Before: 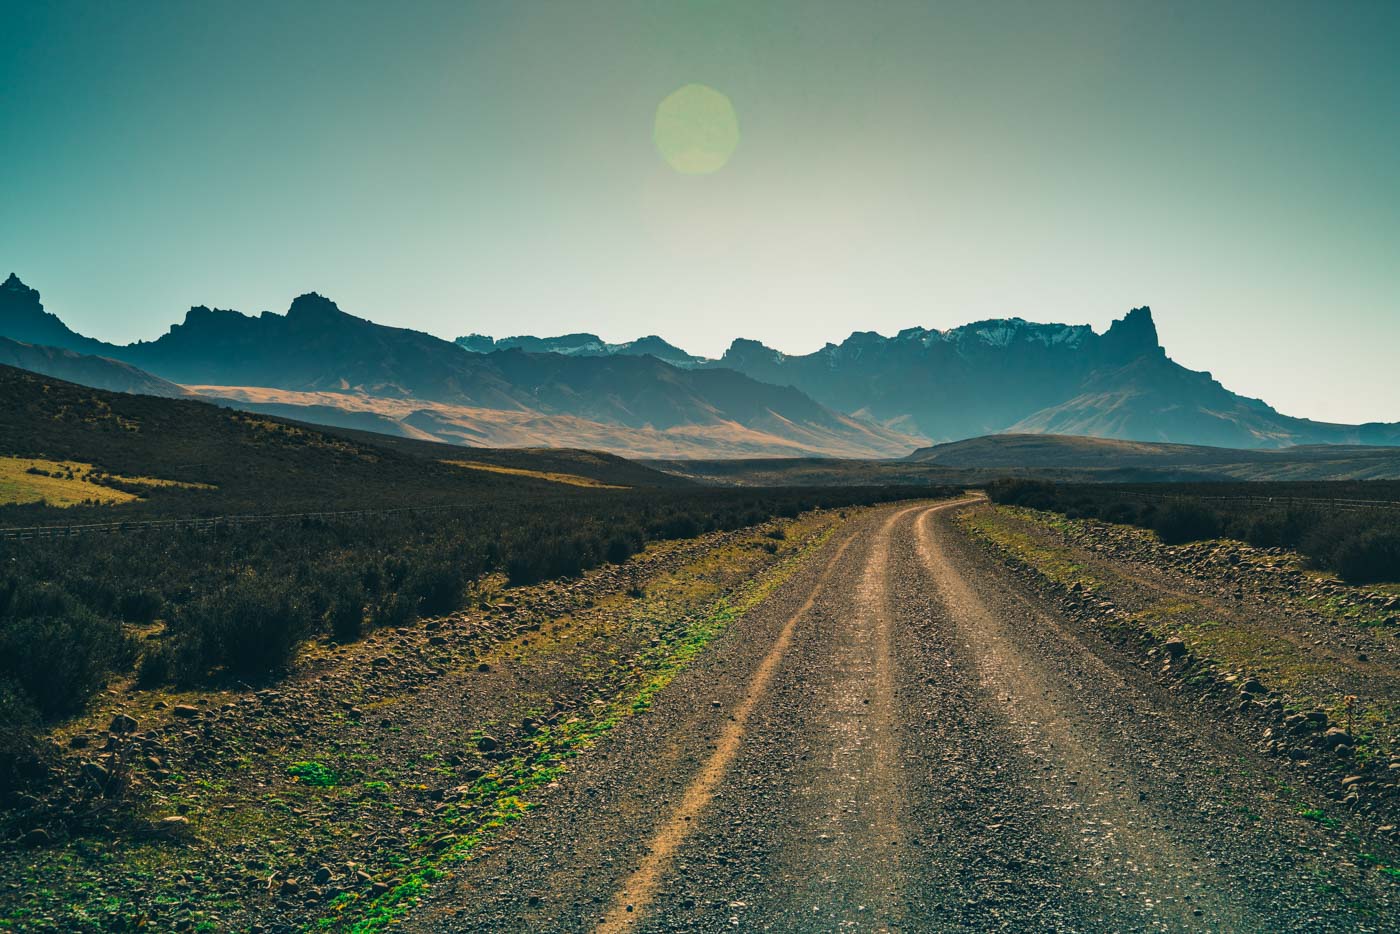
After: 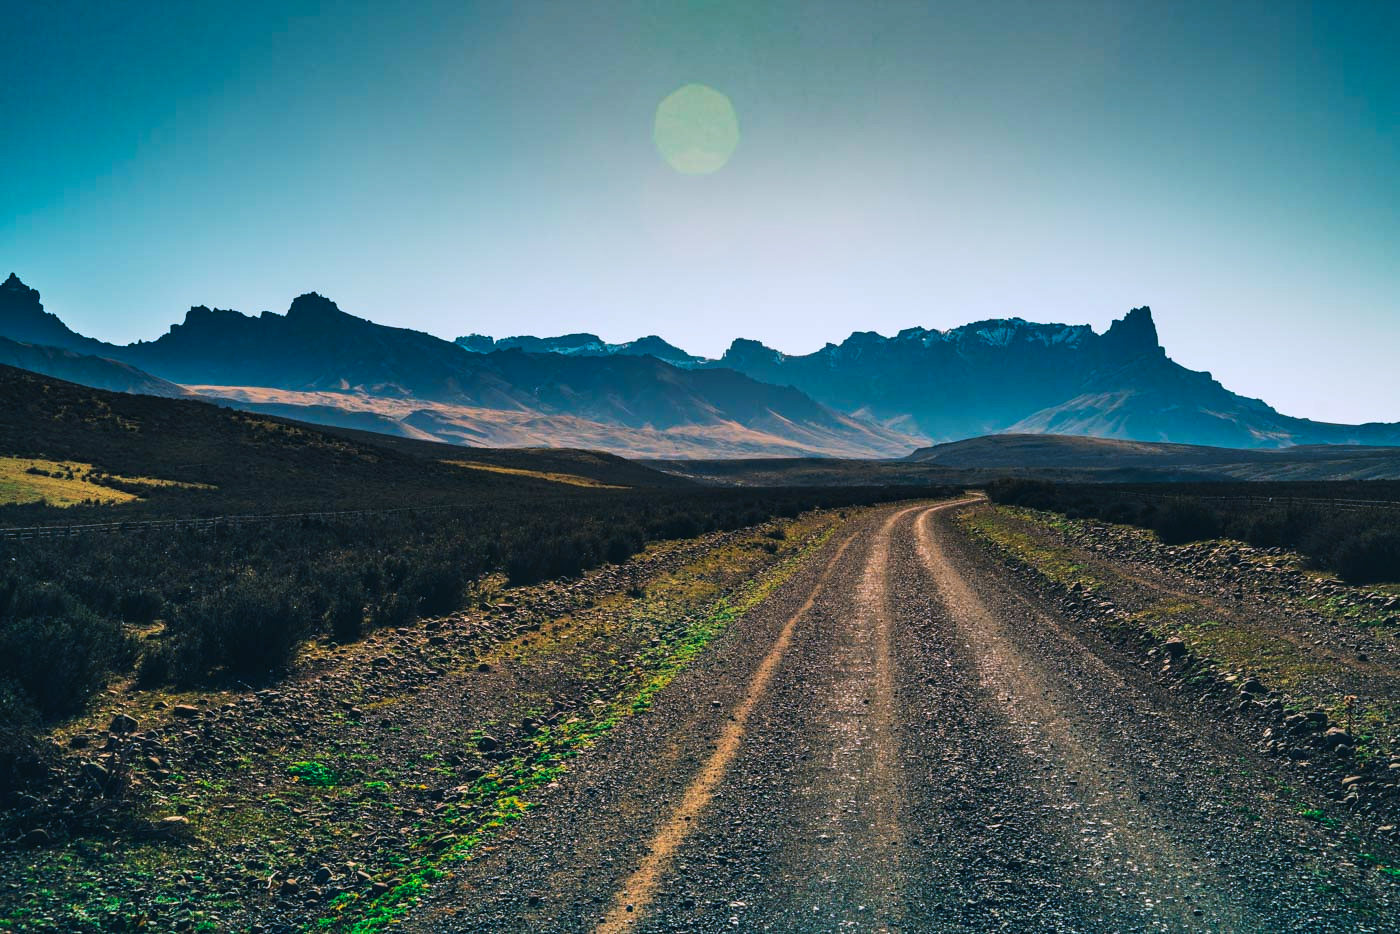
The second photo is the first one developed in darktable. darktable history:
shadows and highlights: shadows 35.89, highlights -34.82, soften with gaussian
color calibration: illuminant custom, x 0.373, y 0.388, temperature 4236.93 K, saturation algorithm version 1 (2020)
tone curve: curves: ch0 [(0, 0) (0.003, 0.012) (0.011, 0.015) (0.025, 0.02) (0.044, 0.032) (0.069, 0.044) (0.1, 0.063) (0.136, 0.085) (0.177, 0.121) (0.224, 0.159) (0.277, 0.207) (0.335, 0.261) (0.399, 0.328) (0.468, 0.41) (0.543, 0.506) (0.623, 0.609) (0.709, 0.719) (0.801, 0.82) (0.898, 0.907) (1, 1)], preserve colors none
